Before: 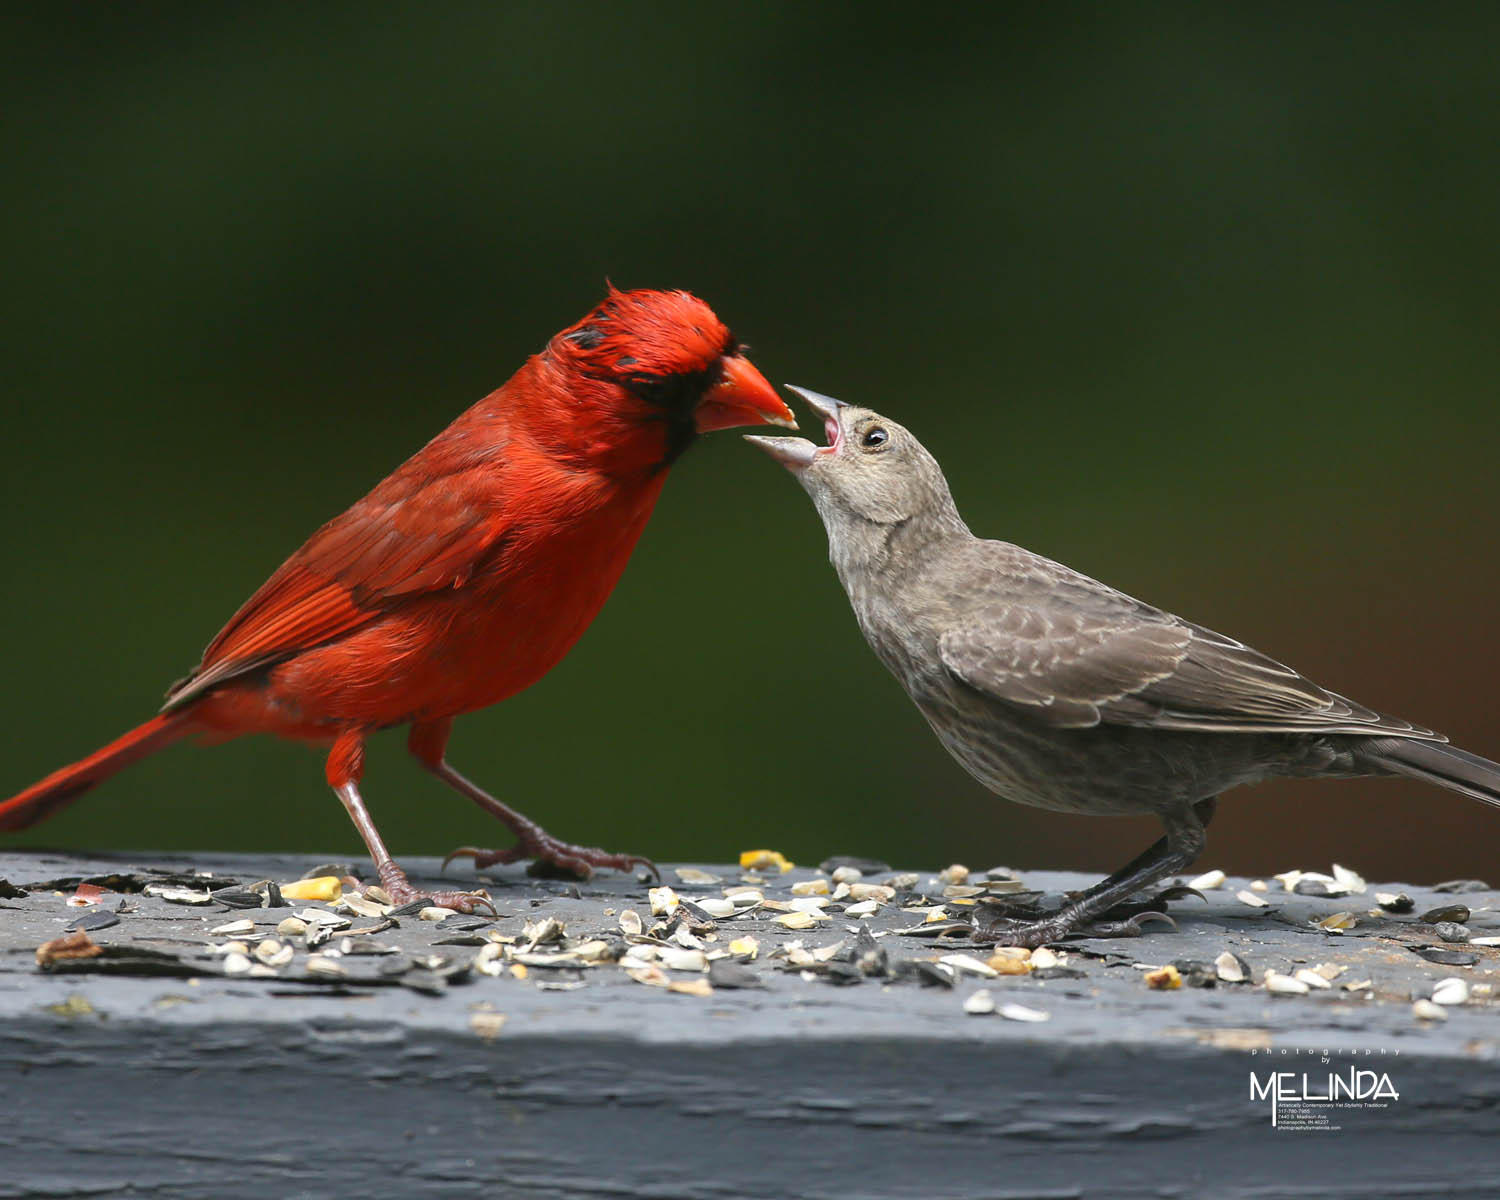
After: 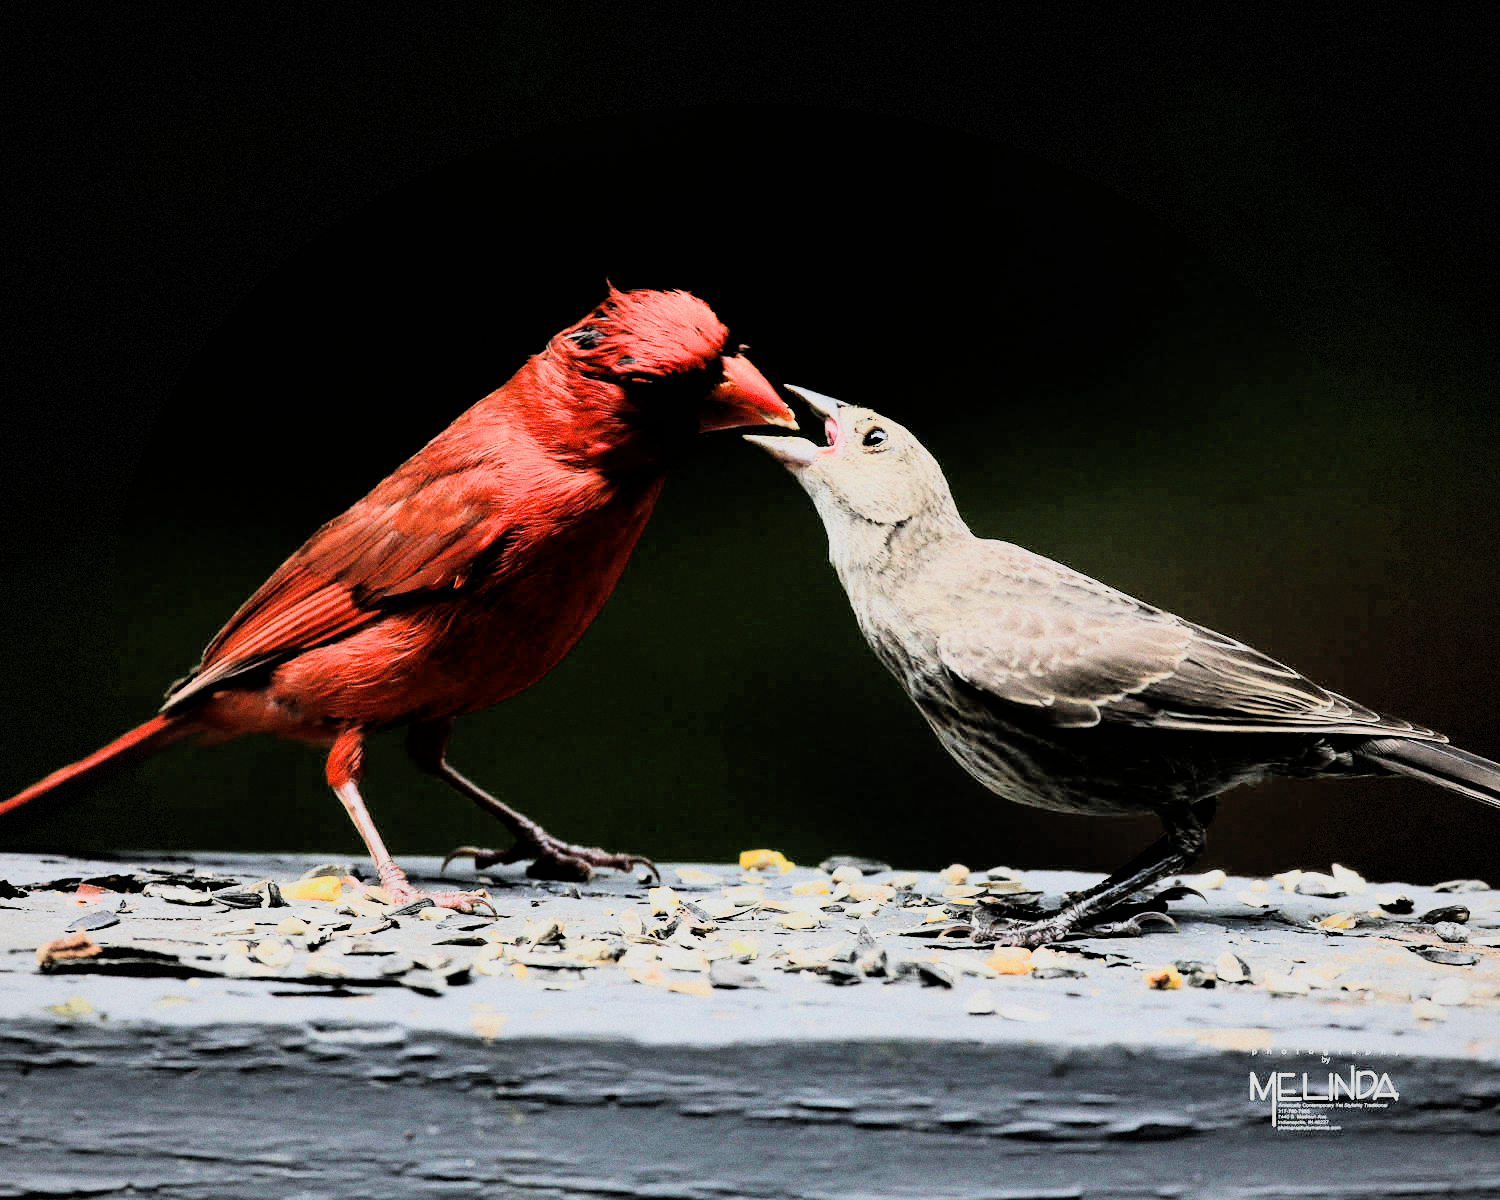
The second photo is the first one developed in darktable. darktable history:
filmic rgb: black relative exposure -5 EV, hardness 2.88, contrast 1.3
grain: coarseness 0.09 ISO
vignetting: fall-off start 85%, fall-off radius 80%, brightness -0.182, saturation -0.3, width/height ratio 1.219, dithering 8-bit output, unbound false
rgb curve: curves: ch0 [(0, 0) (0.21, 0.15) (0.24, 0.21) (0.5, 0.75) (0.75, 0.96) (0.89, 0.99) (1, 1)]; ch1 [(0, 0.02) (0.21, 0.13) (0.25, 0.2) (0.5, 0.67) (0.75, 0.9) (0.89, 0.97) (1, 1)]; ch2 [(0, 0.02) (0.21, 0.13) (0.25, 0.2) (0.5, 0.67) (0.75, 0.9) (0.89, 0.97) (1, 1)], compensate middle gray true
